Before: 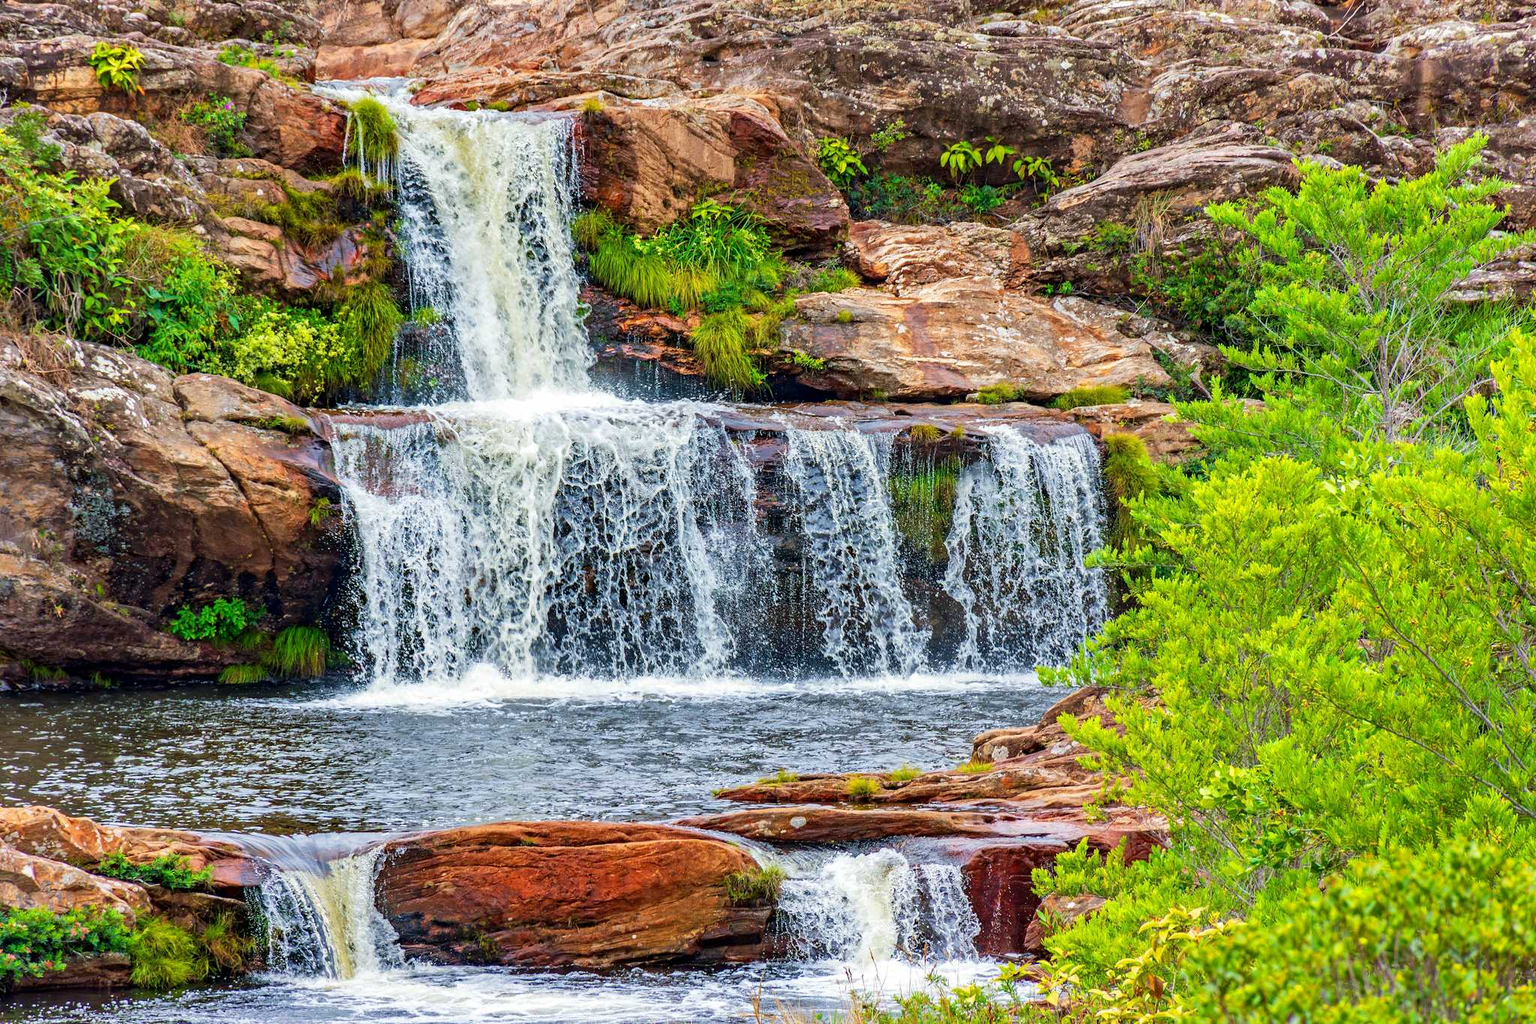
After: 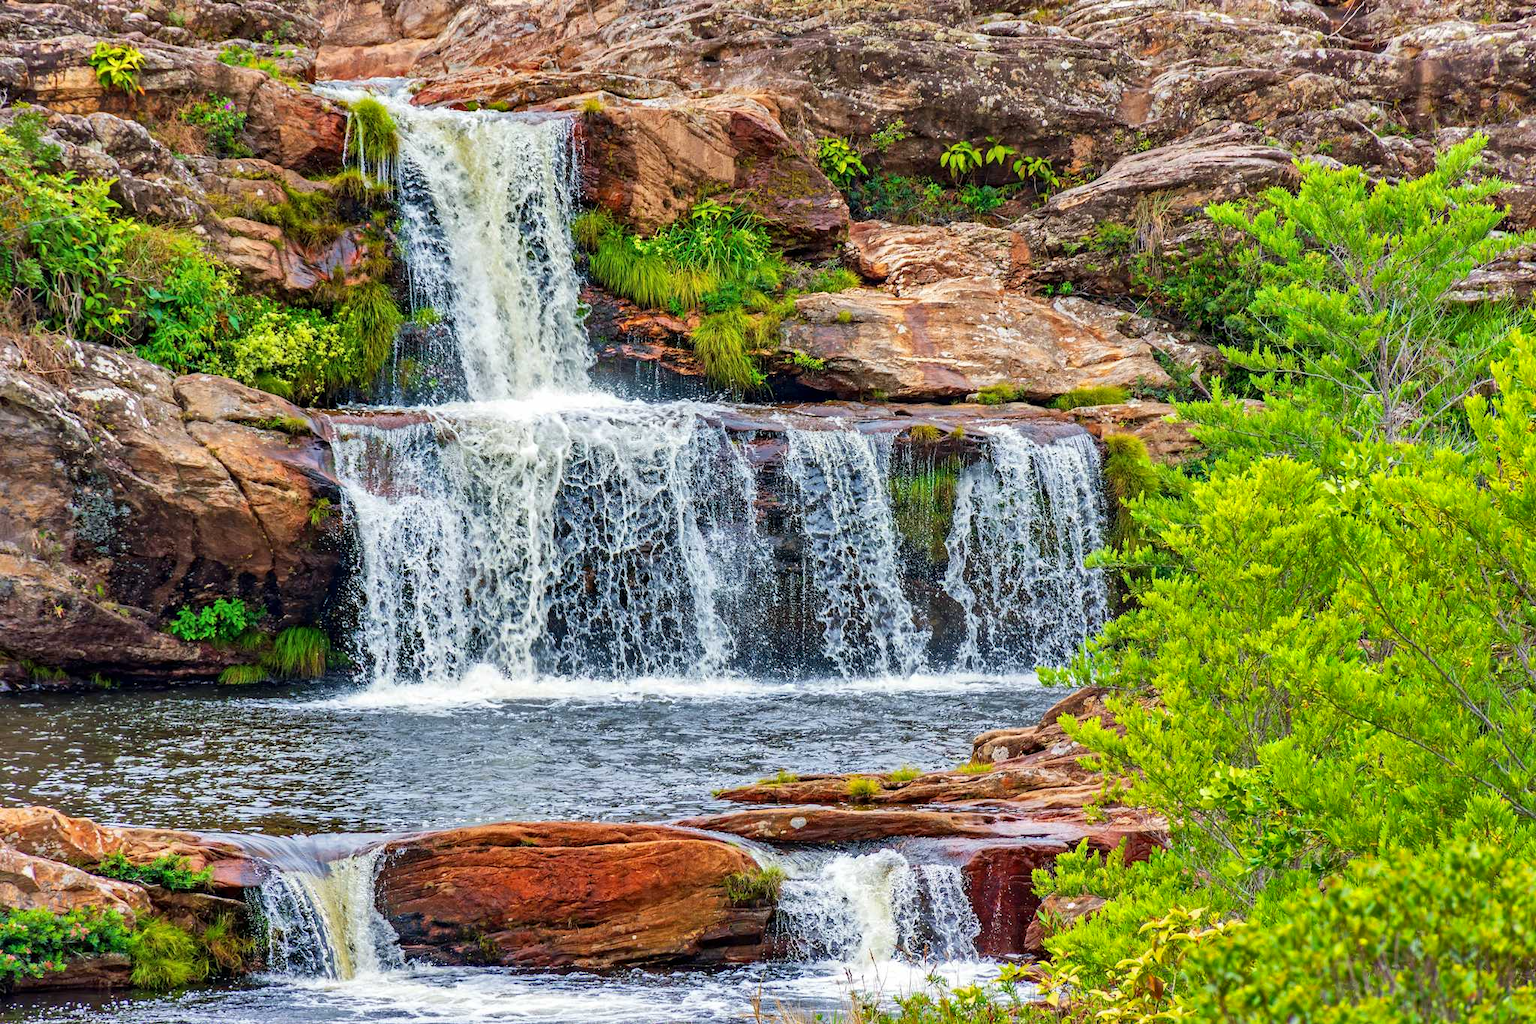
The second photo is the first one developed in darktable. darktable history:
shadows and highlights: radius 101.86, shadows 50.58, highlights -64.51, soften with gaussian
